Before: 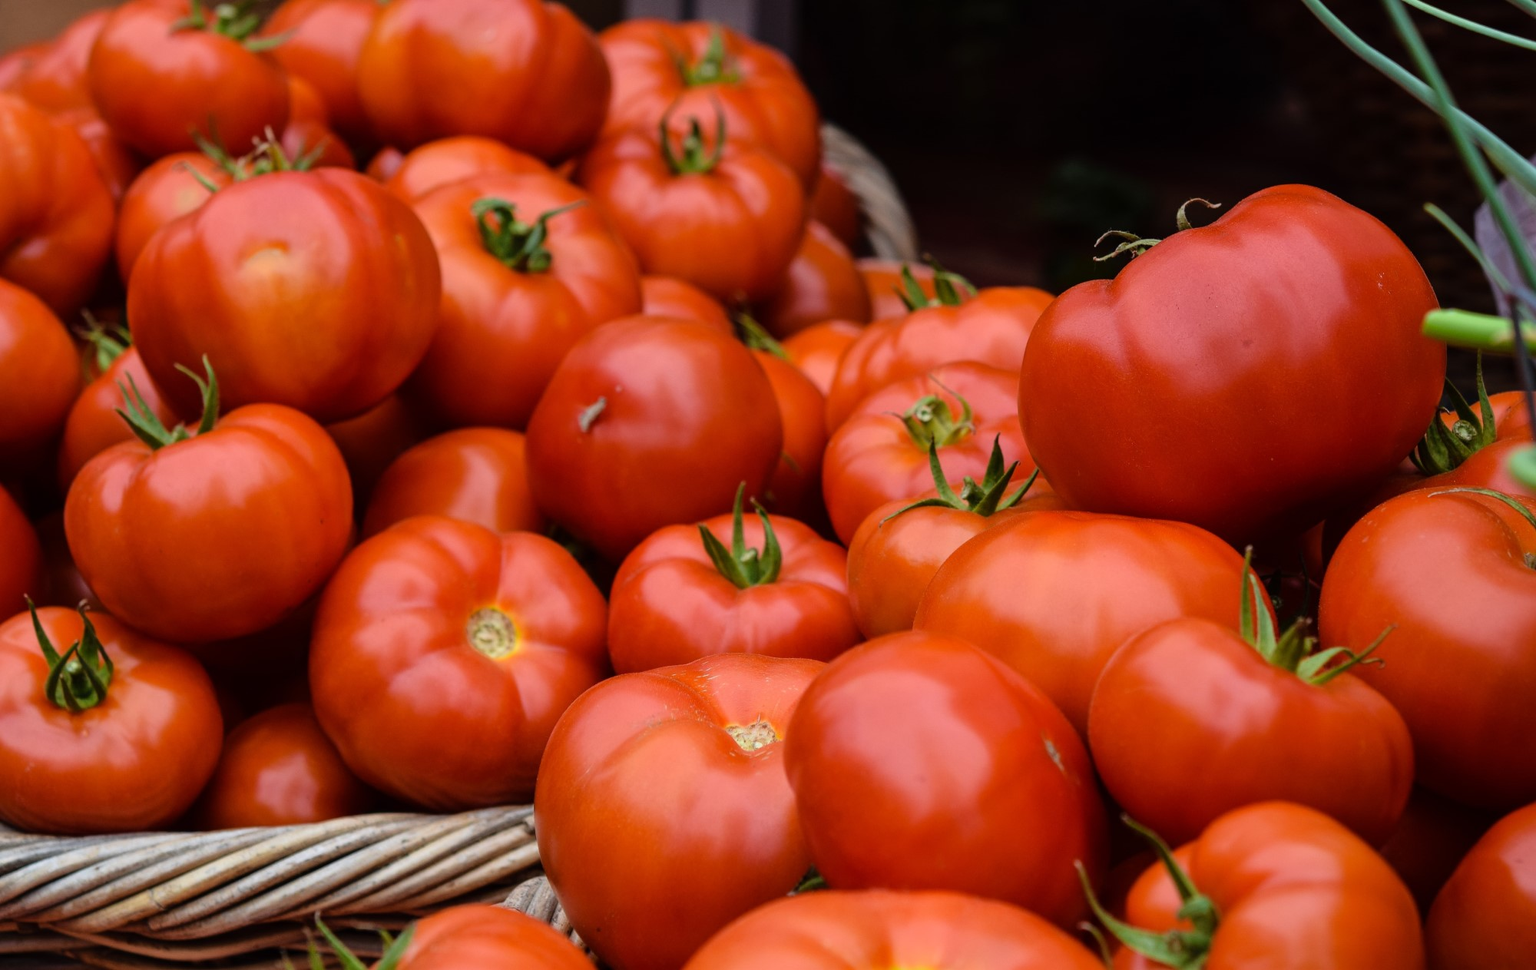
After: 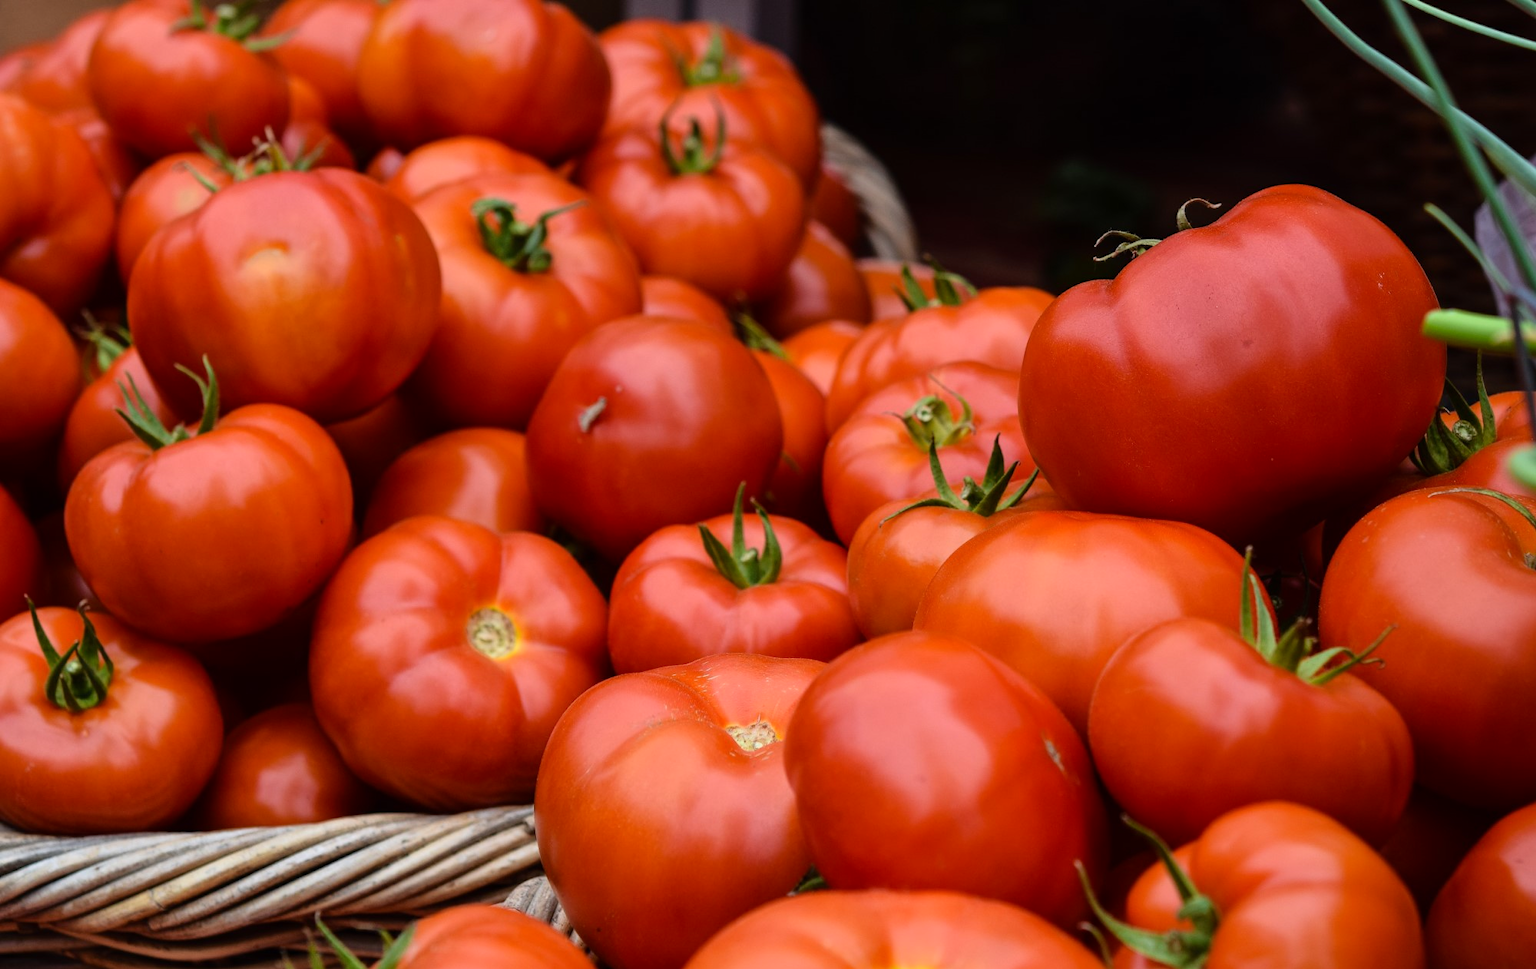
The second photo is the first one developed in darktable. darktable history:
contrast brightness saturation: contrast 0.104, brightness 0.012, saturation 0.024
